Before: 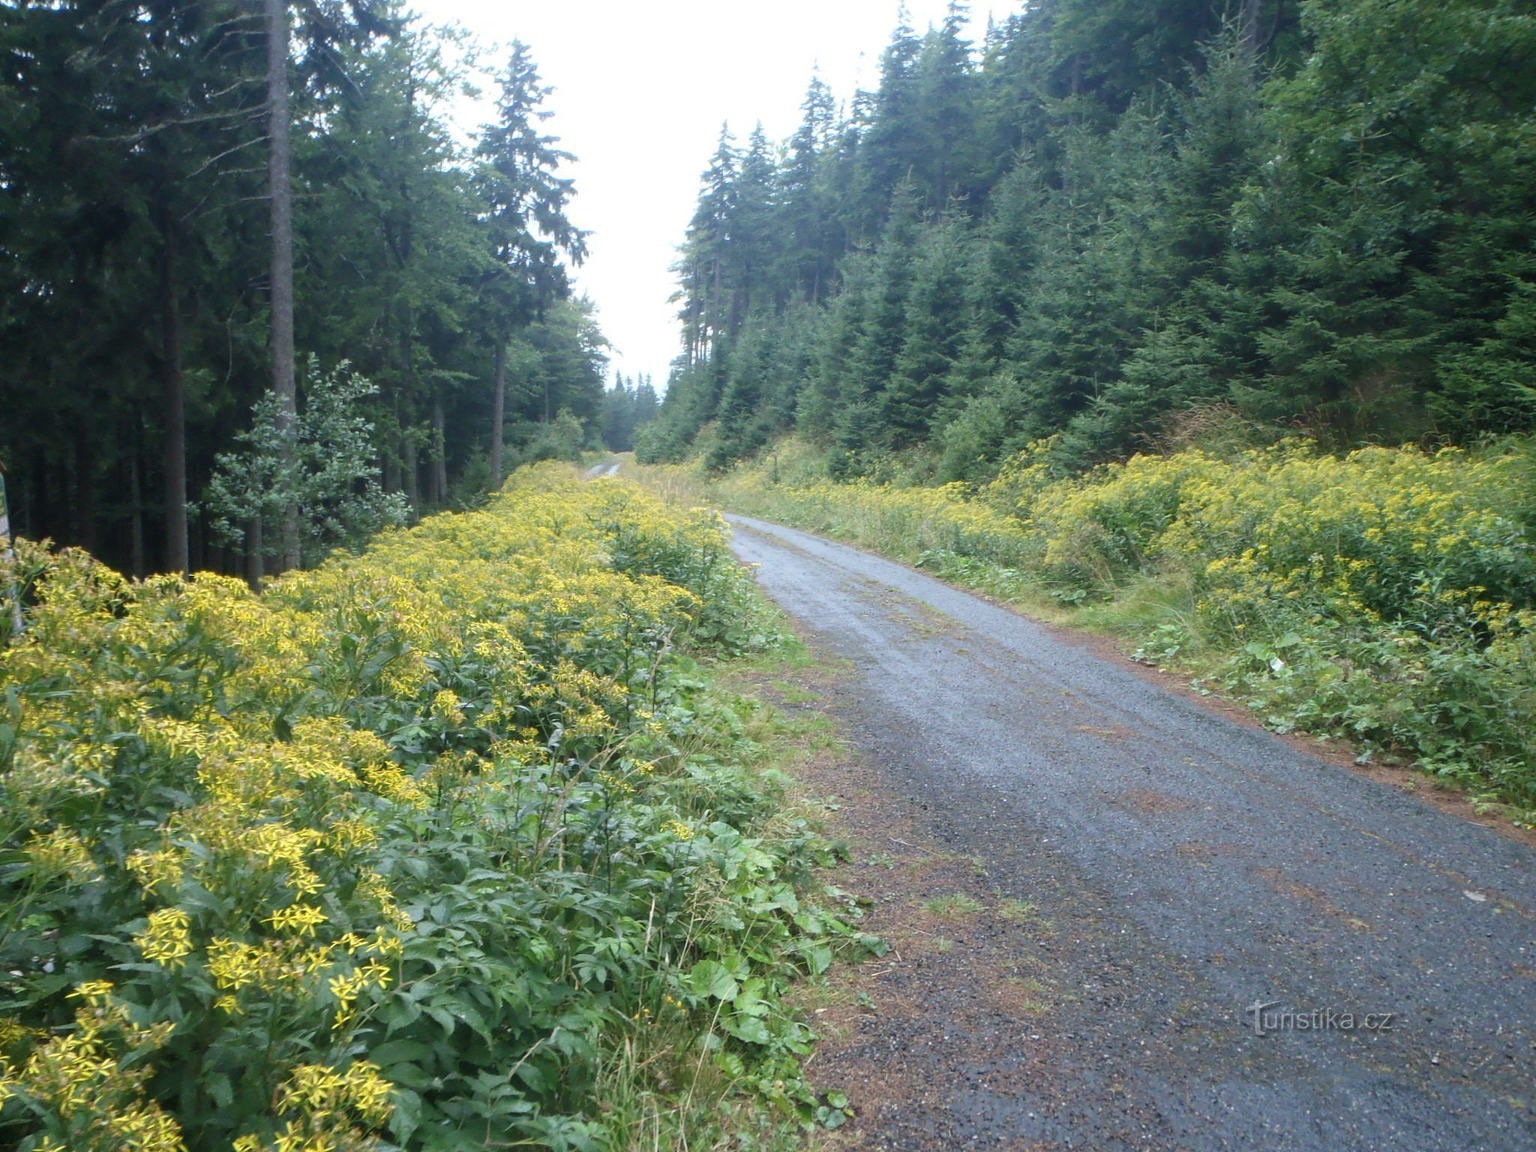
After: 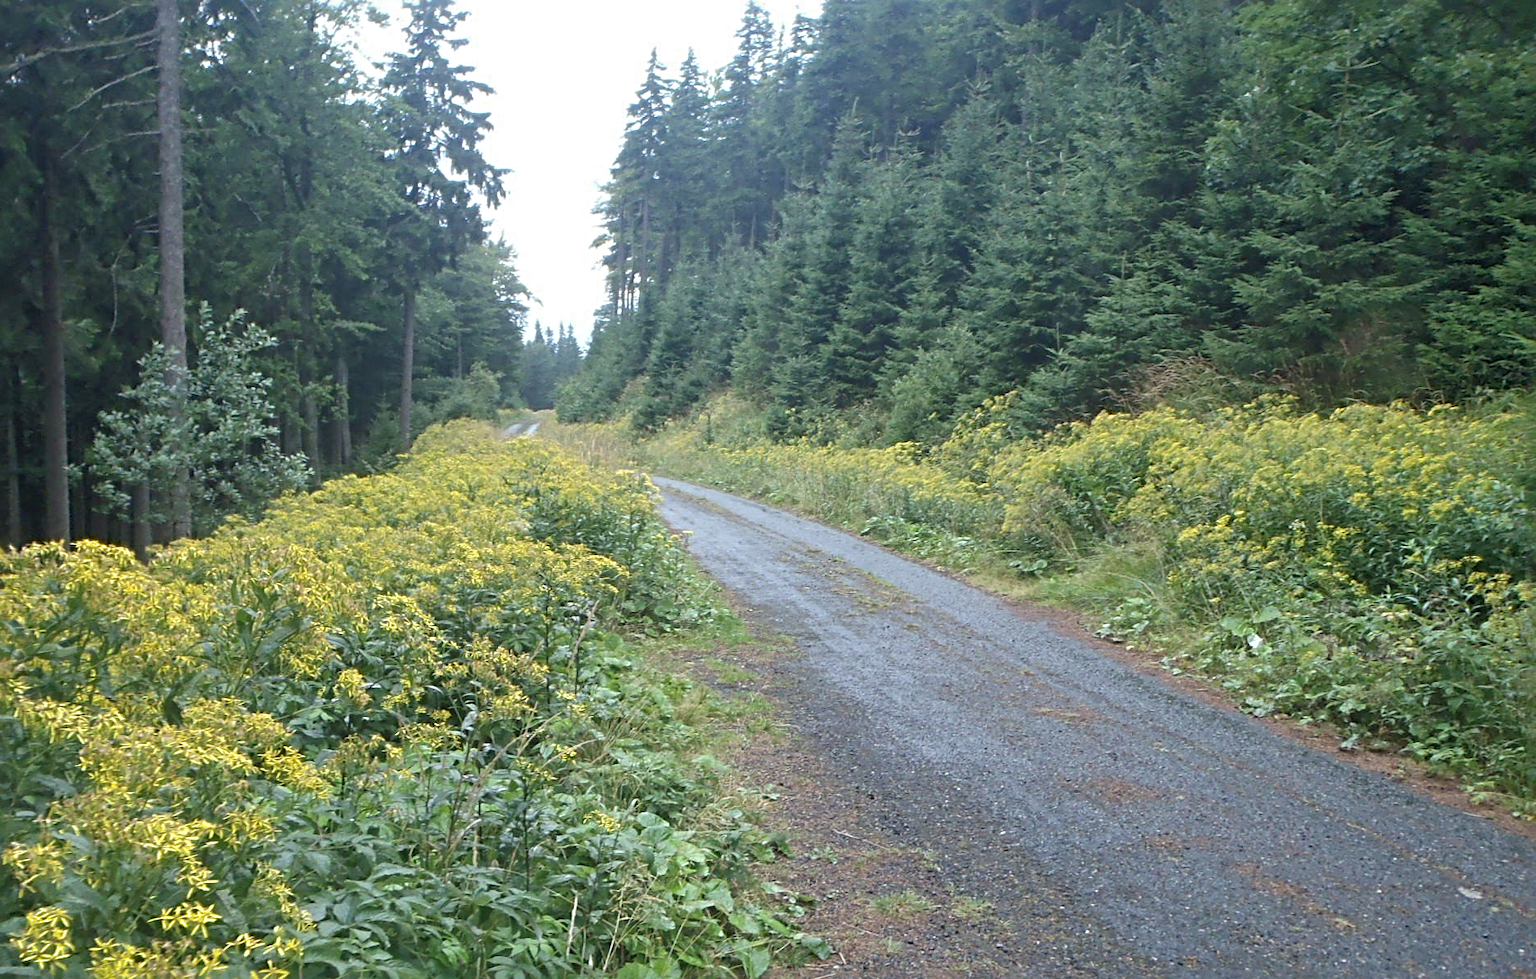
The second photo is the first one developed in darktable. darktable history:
contrast brightness saturation: saturation -0.069
crop: left 8.113%, top 6.607%, bottom 15.27%
sharpen: radius 4.933
shadows and highlights: on, module defaults
